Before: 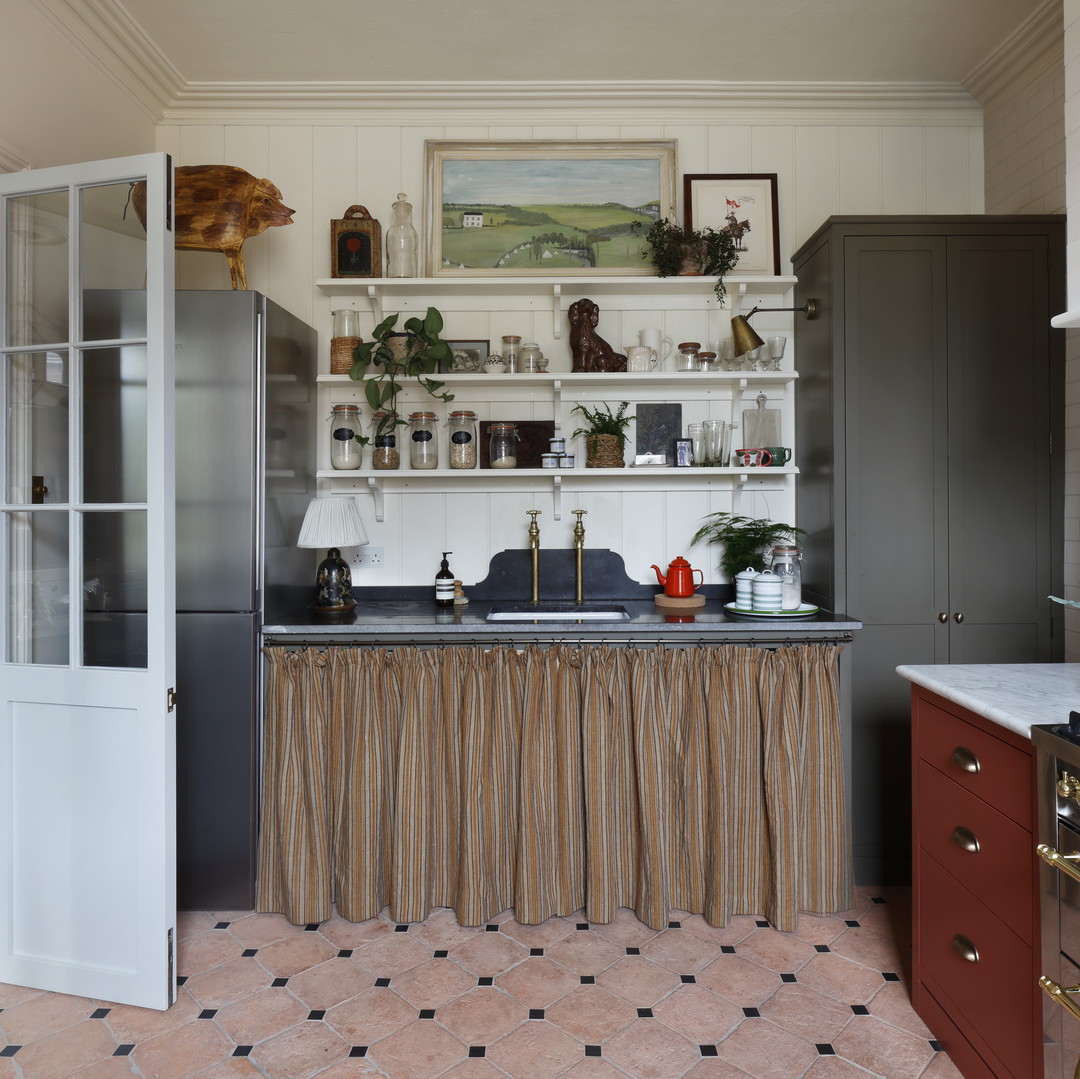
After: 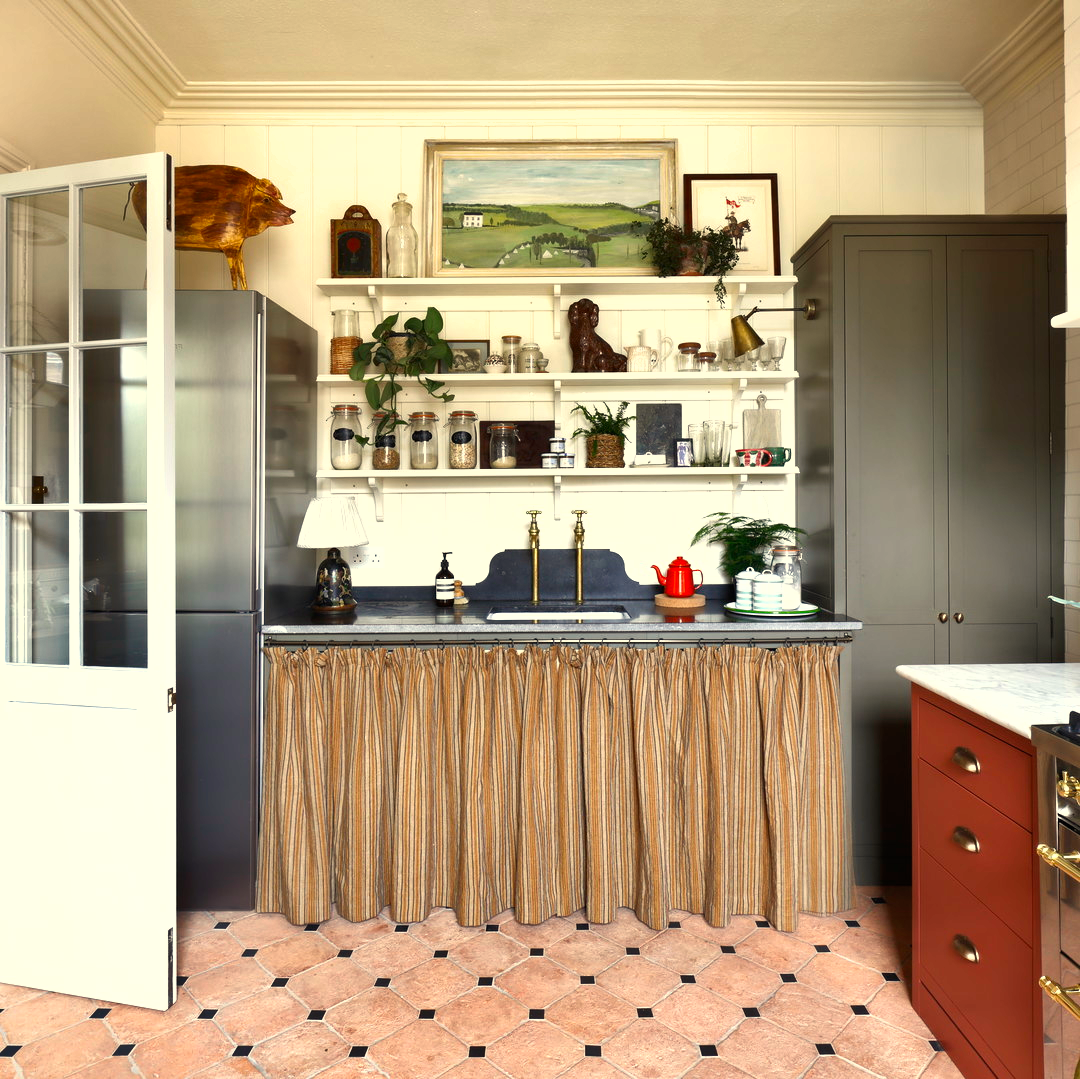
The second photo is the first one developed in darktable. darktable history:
color correction: highlights a* 1.31, highlights b* 17.75
shadows and highlights: low approximation 0.01, soften with gaussian
exposure: black level correction 0, exposure 1.095 EV, compensate highlight preservation false
